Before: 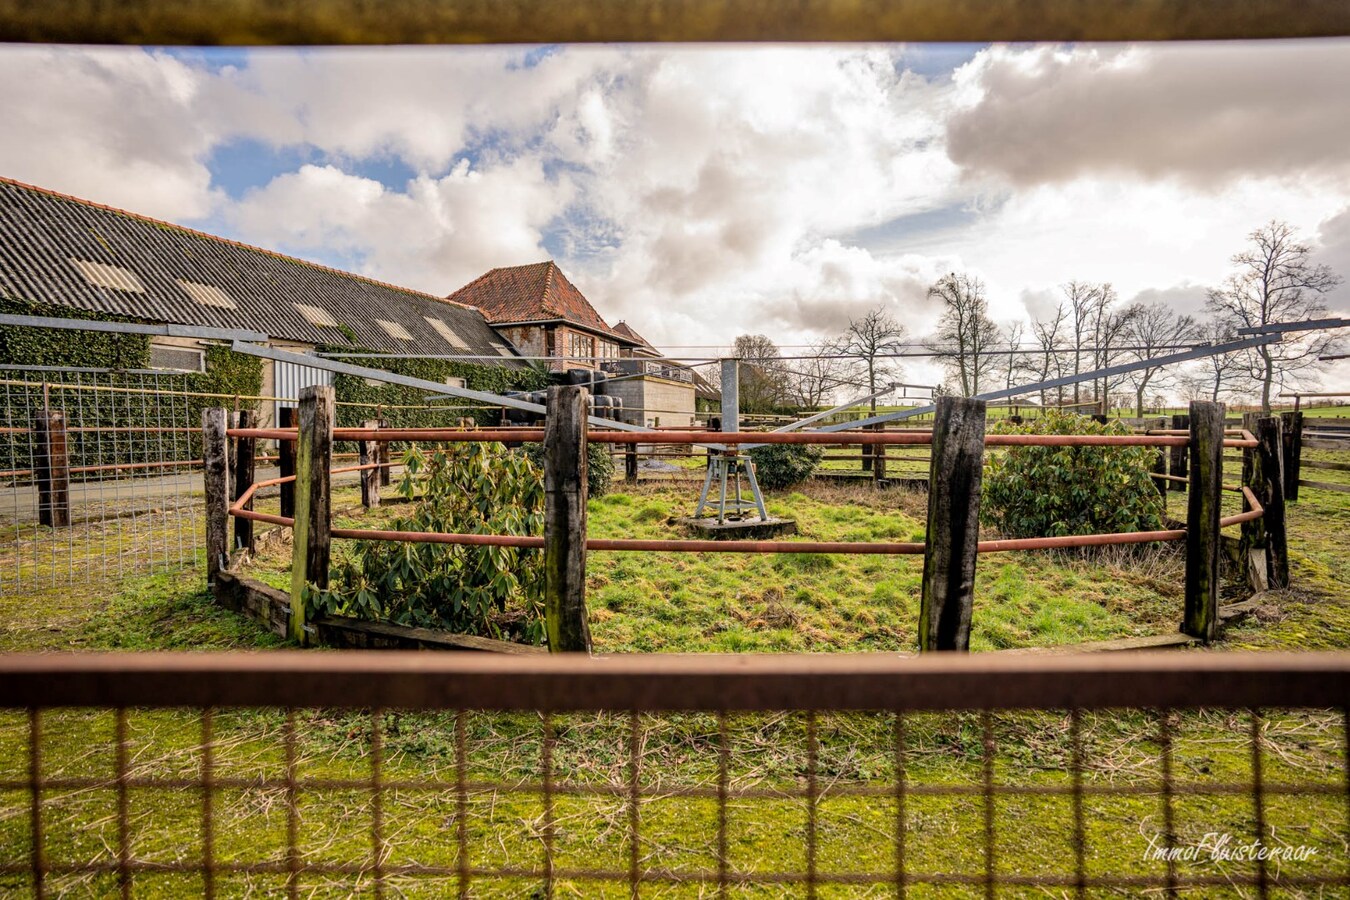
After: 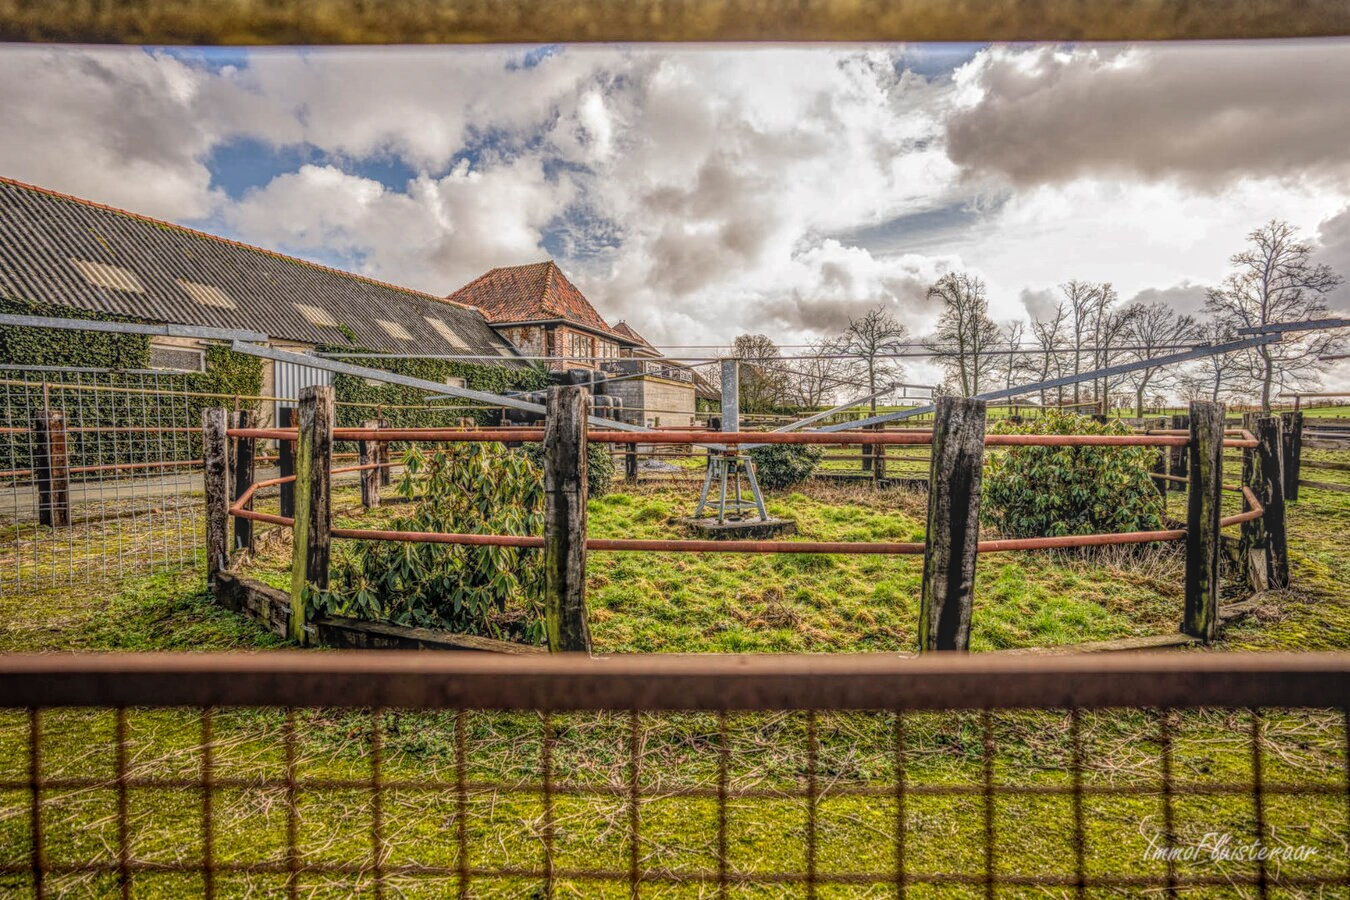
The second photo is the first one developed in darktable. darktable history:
local contrast: highlights 1%, shadows 2%, detail 199%, midtone range 0.244
